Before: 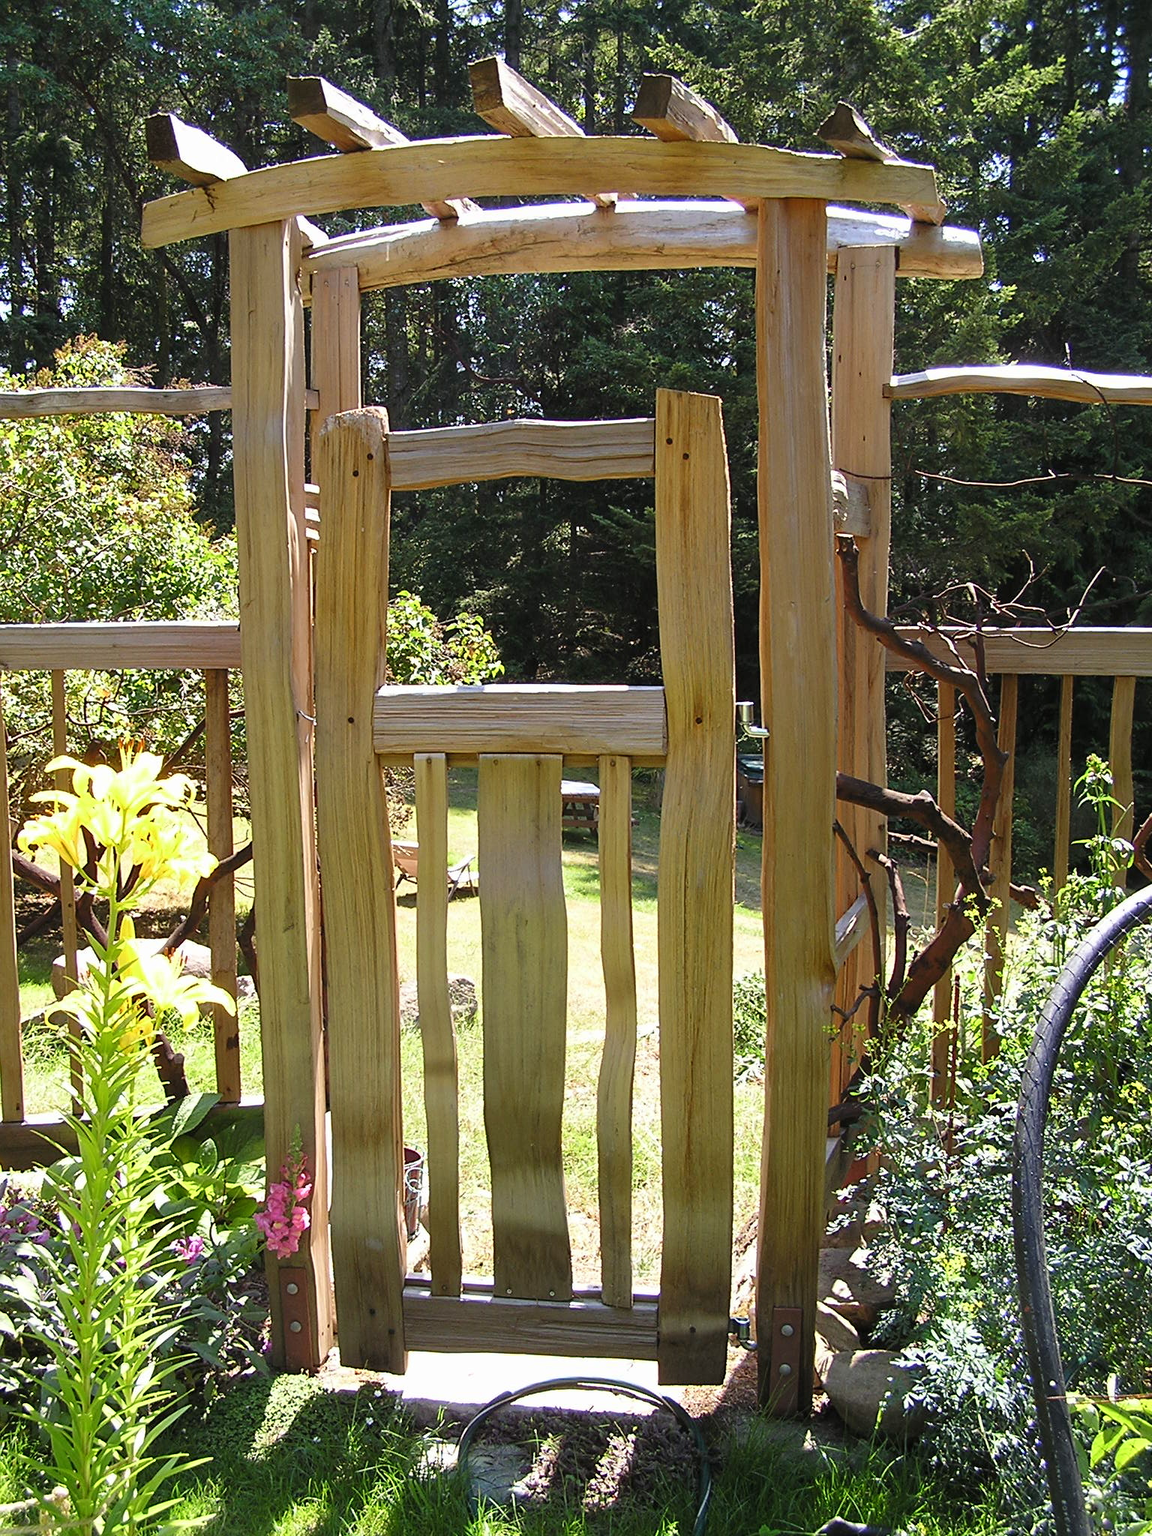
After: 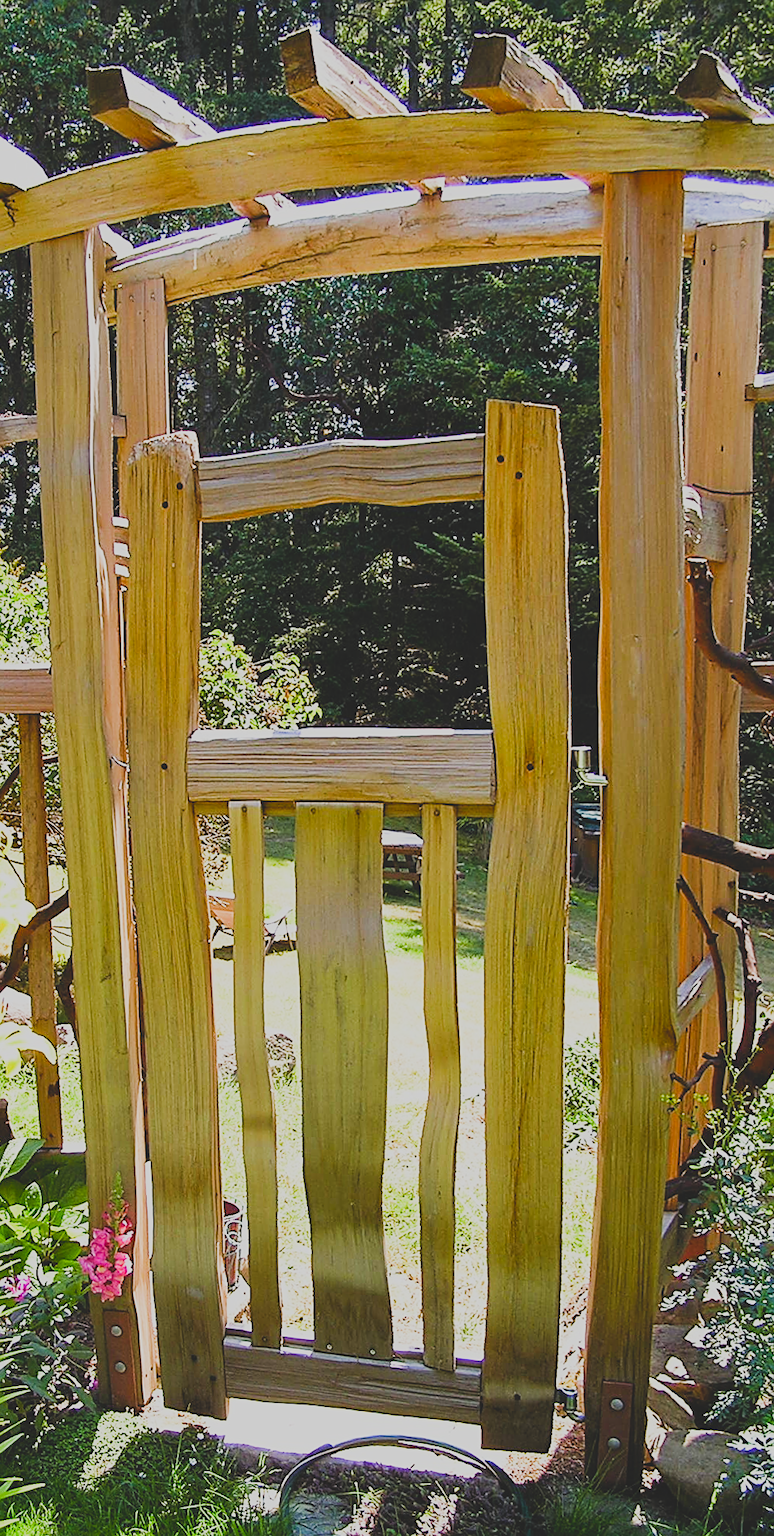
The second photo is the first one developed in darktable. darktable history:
crop and rotate: left 12.648%, right 20.685%
white balance: emerald 1
sigmoid: contrast 1.8
rotate and perspective: rotation 0.062°, lens shift (vertical) 0.115, lens shift (horizontal) -0.133, crop left 0.047, crop right 0.94, crop top 0.061, crop bottom 0.94
exposure: exposure 0.426 EV, compensate highlight preservation false
sharpen: on, module defaults
contrast brightness saturation: contrast -0.28
